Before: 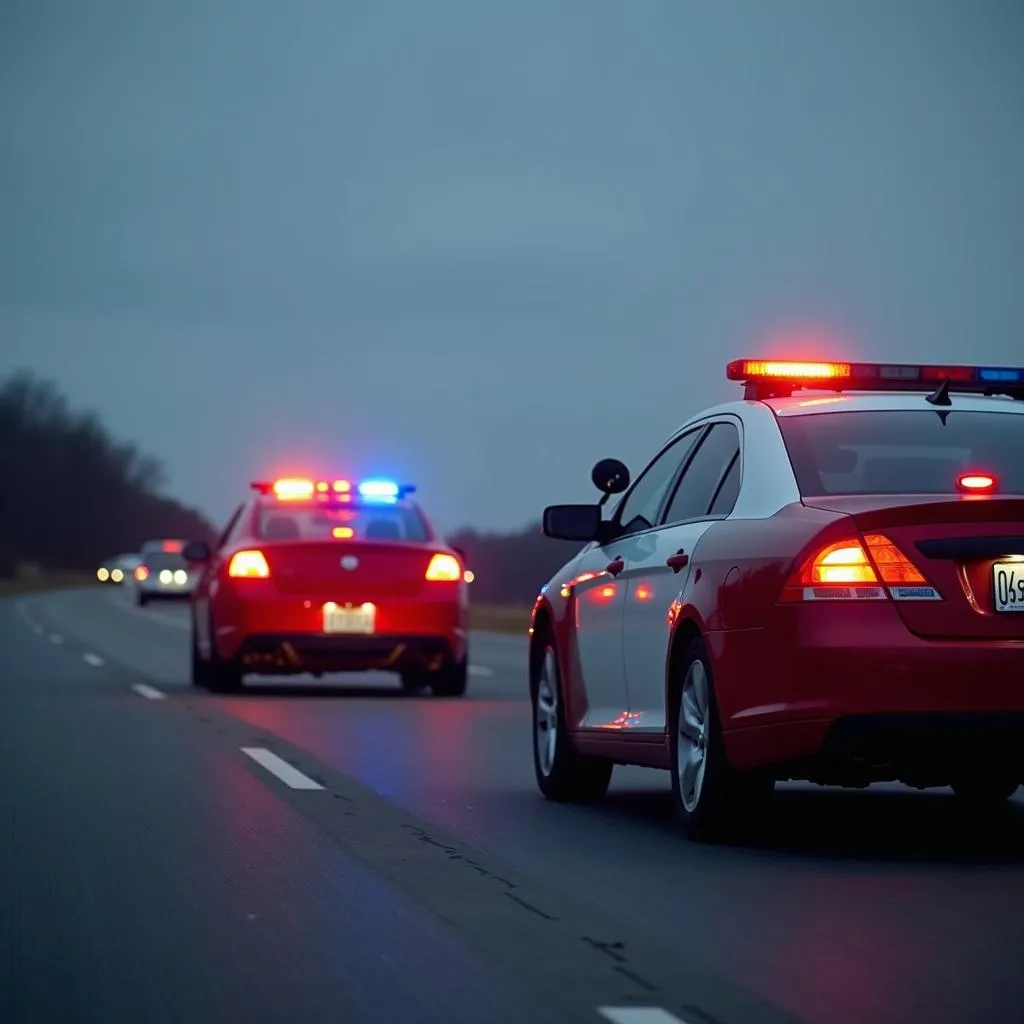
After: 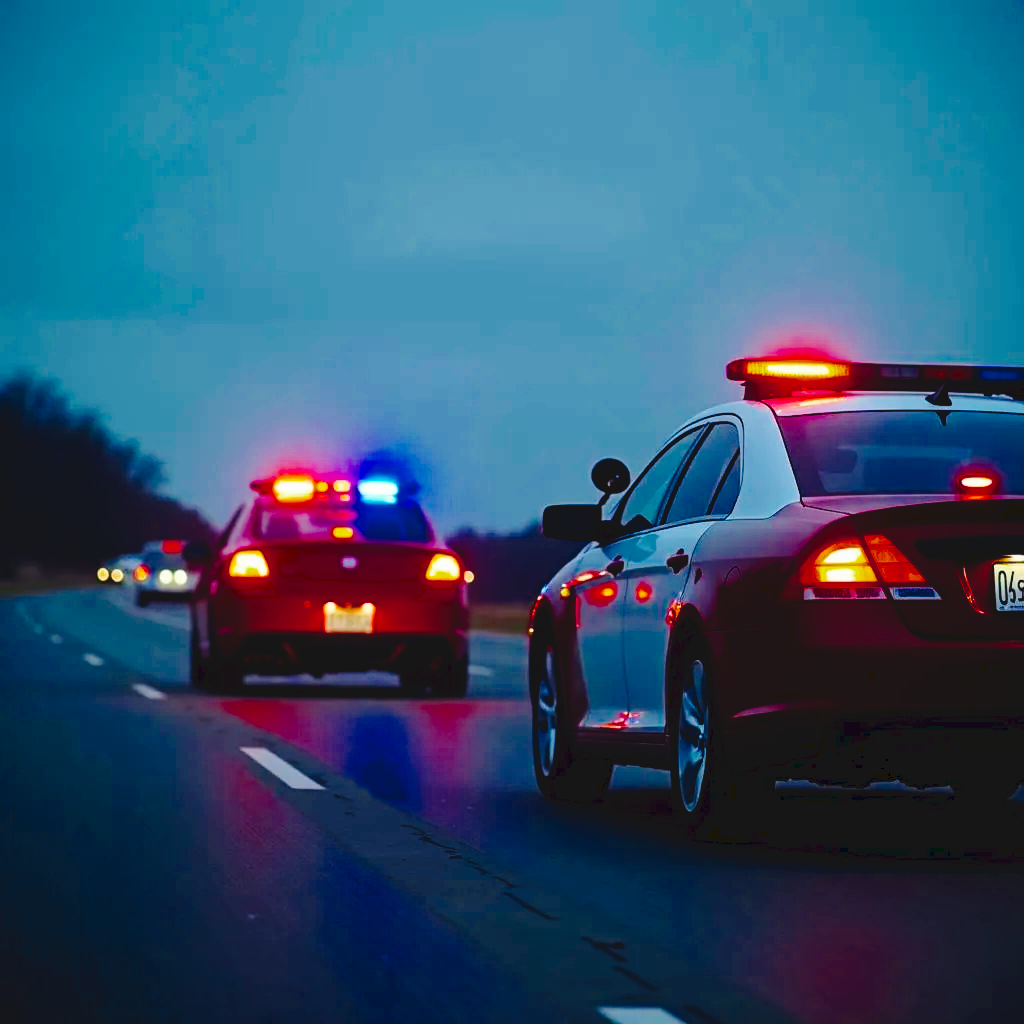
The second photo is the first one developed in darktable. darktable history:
color balance rgb: shadows fall-off 101.387%, linear chroma grading › global chroma 9.103%, perceptual saturation grading › global saturation 38.874%, mask middle-gray fulcrum 22.731%, global vibrance 15.946%, saturation formula JzAzBz (2021)
tone curve: curves: ch0 [(0, 0) (0.003, 0.072) (0.011, 0.073) (0.025, 0.072) (0.044, 0.076) (0.069, 0.089) (0.1, 0.103) (0.136, 0.123) (0.177, 0.158) (0.224, 0.21) (0.277, 0.275) (0.335, 0.372) (0.399, 0.463) (0.468, 0.556) (0.543, 0.633) (0.623, 0.712) (0.709, 0.795) (0.801, 0.869) (0.898, 0.942) (1, 1)], preserve colors none
